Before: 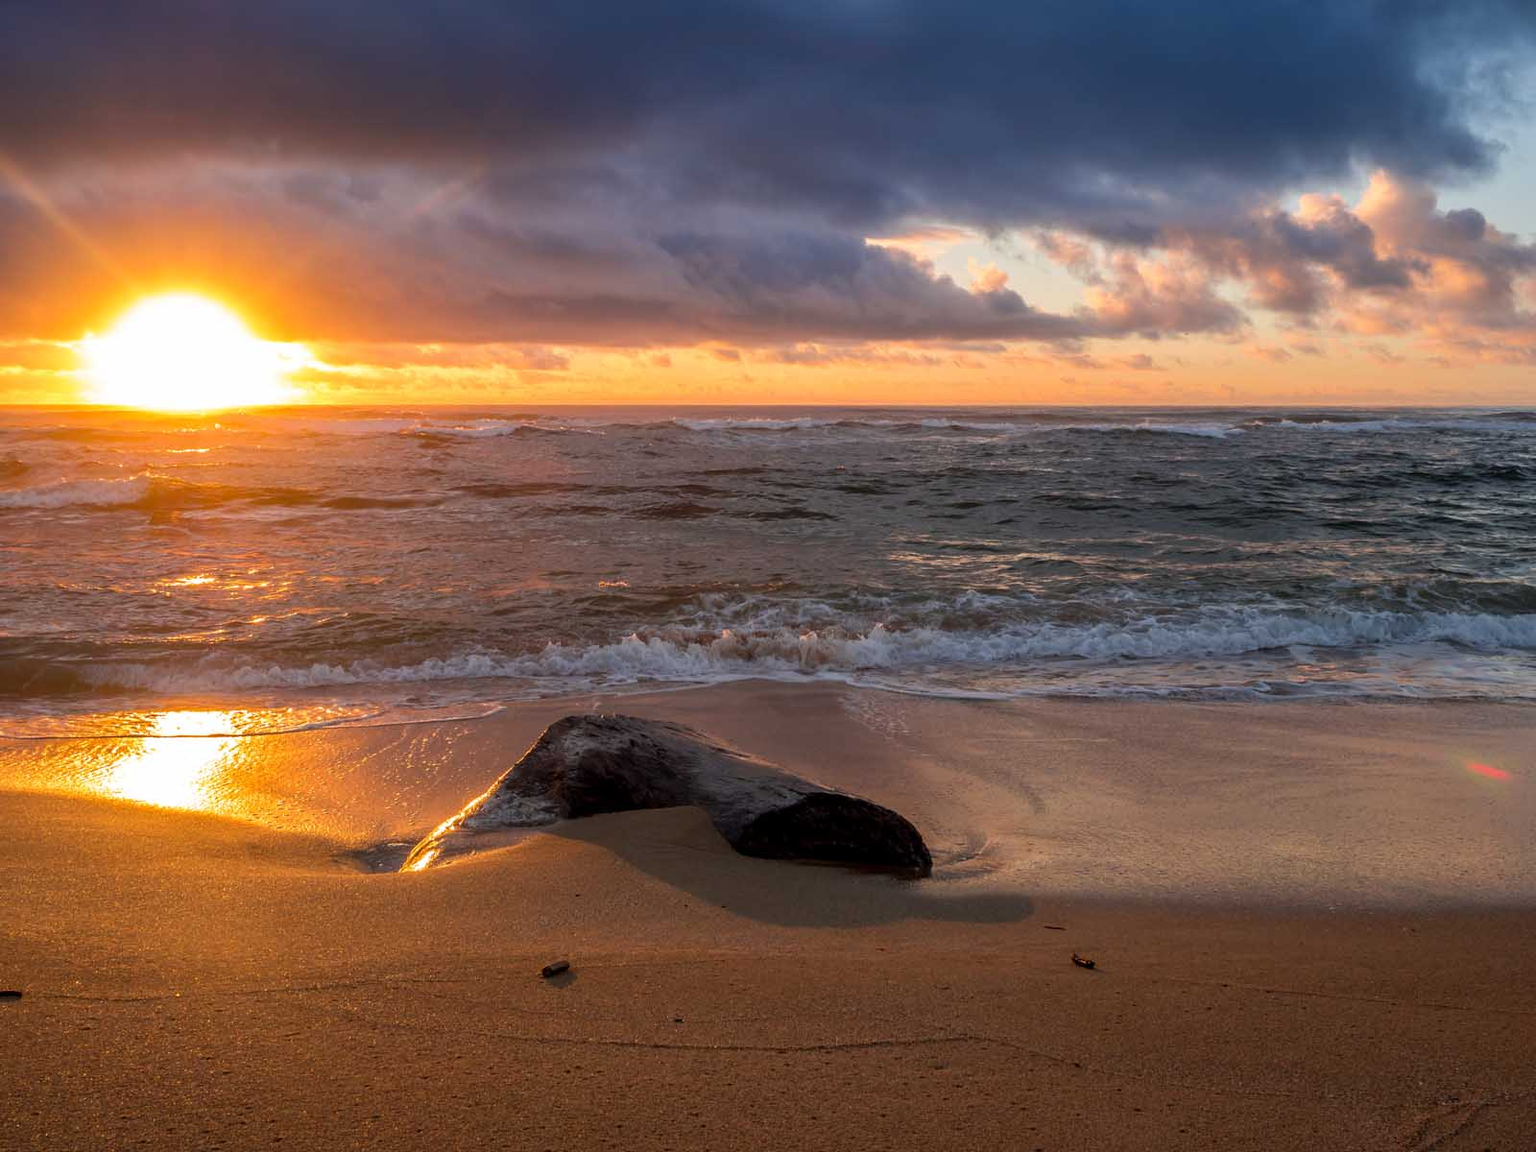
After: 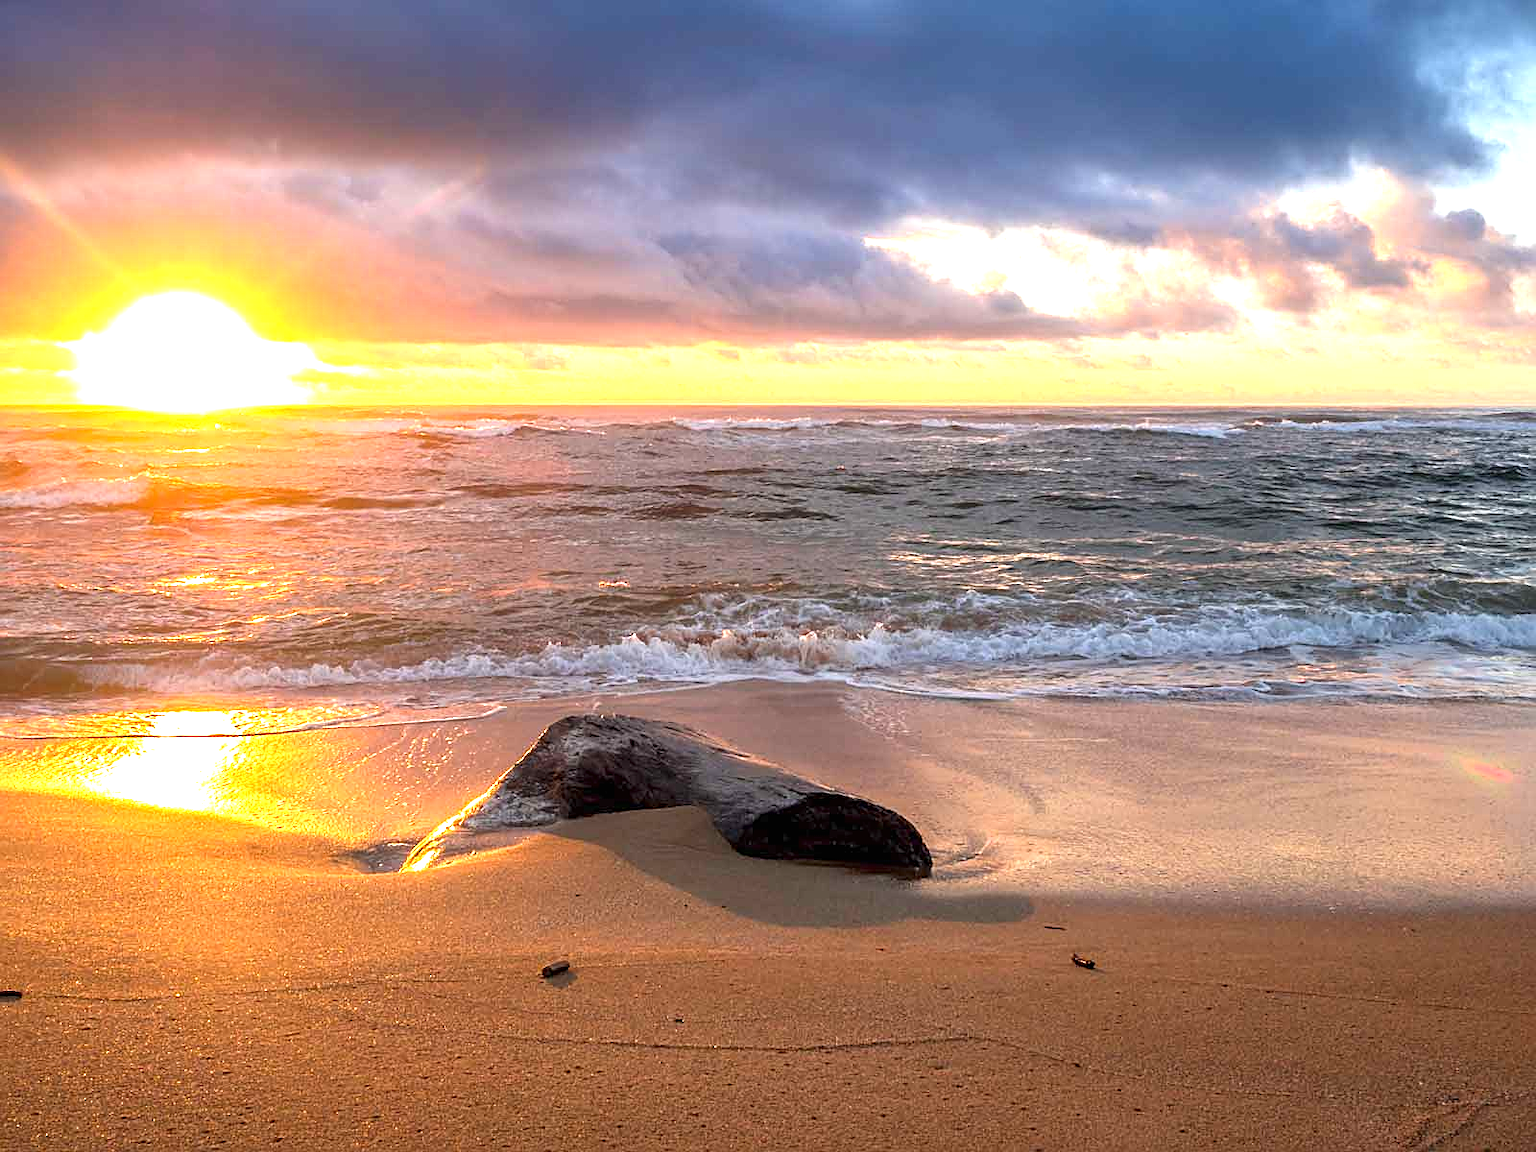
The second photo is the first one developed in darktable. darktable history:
exposure: black level correction 0, exposure 1.378 EV, compensate highlight preservation false
sharpen: amount 0.497
